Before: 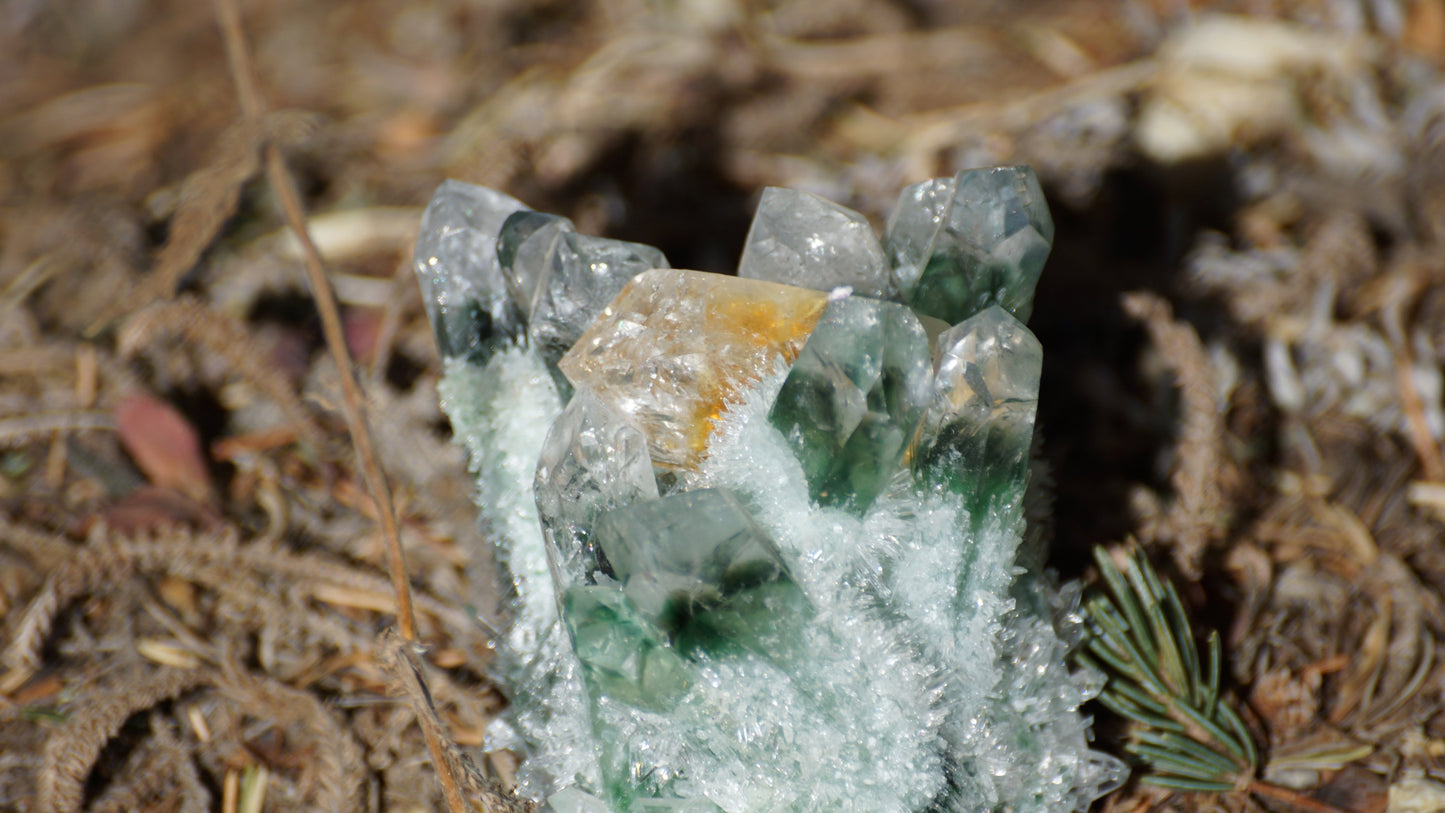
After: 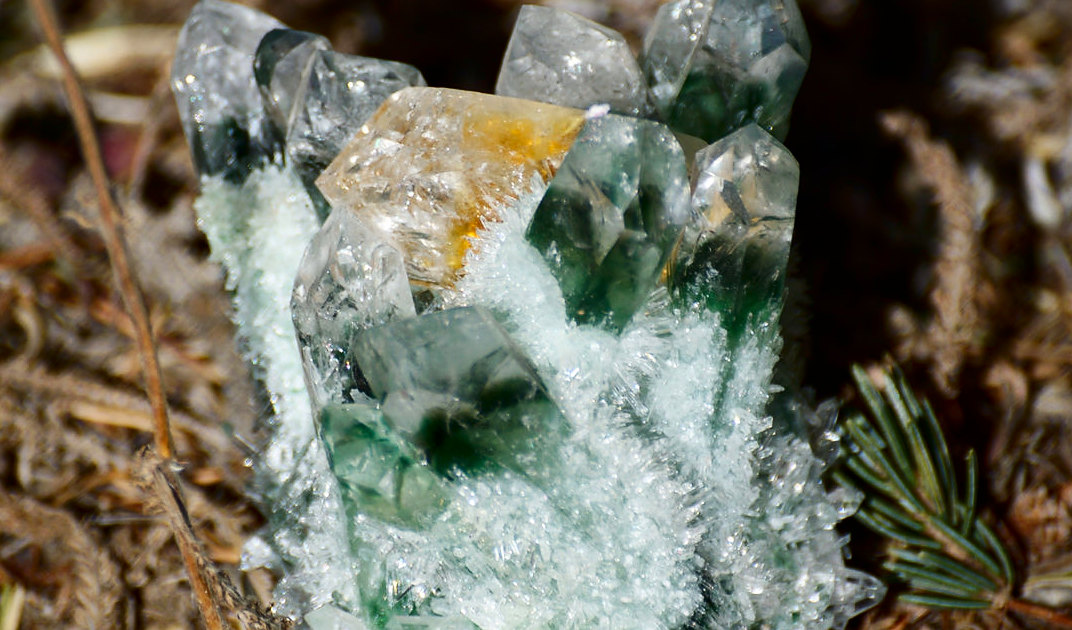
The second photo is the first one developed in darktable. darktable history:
crop: left 16.859%, top 22.426%, right 8.937%
contrast brightness saturation: contrast 0.21, brightness -0.103, saturation 0.21
tone curve: curves: ch0 [(0, 0) (0.003, 0.003) (0.011, 0.011) (0.025, 0.025) (0.044, 0.044) (0.069, 0.068) (0.1, 0.099) (0.136, 0.134) (0.177, 0.175) (0.224, 0.222) (0.277, 0.274) (0.335, 0.331) (0.399, 0.395) (0.468, 0.463) (0.543, 0.554) (0.623, 0.632) (0.709, 0.716) (0.801, 0.805) (0.898, 0.9) (1, 1)], preserve colors none
sharpen: radius 1.051, threshold 0.981
